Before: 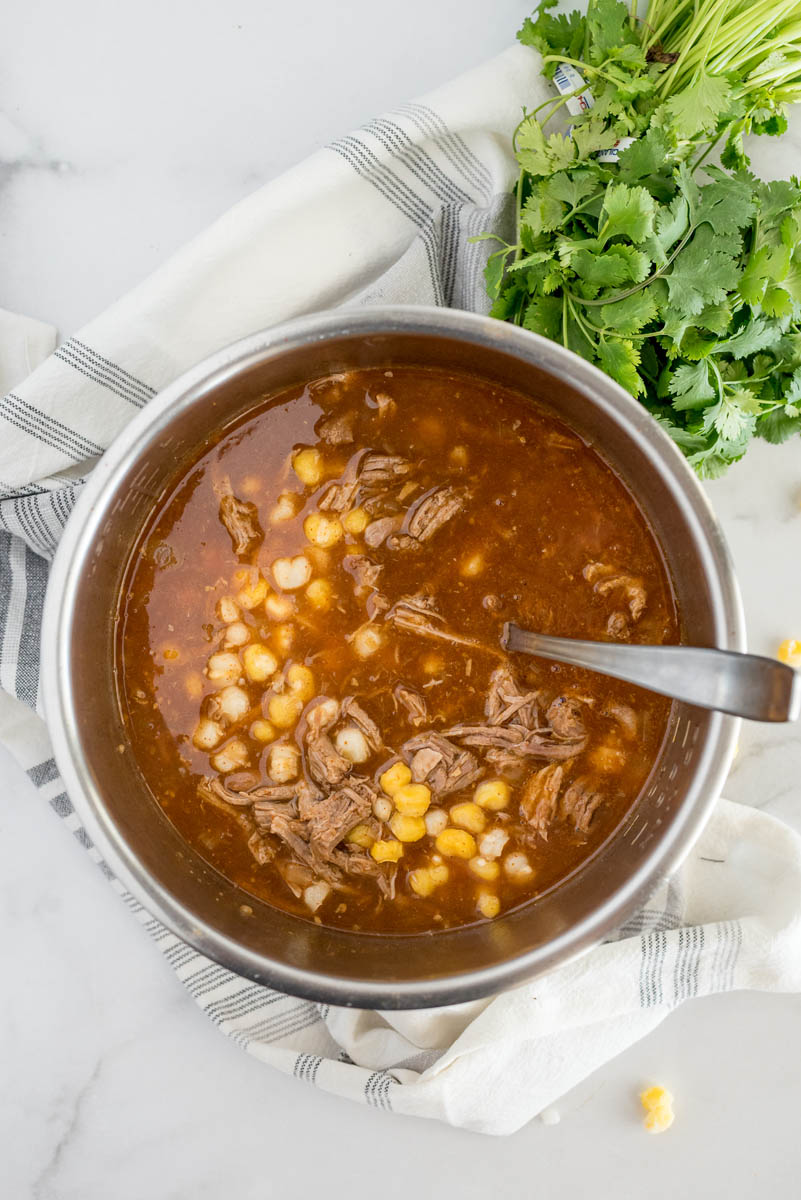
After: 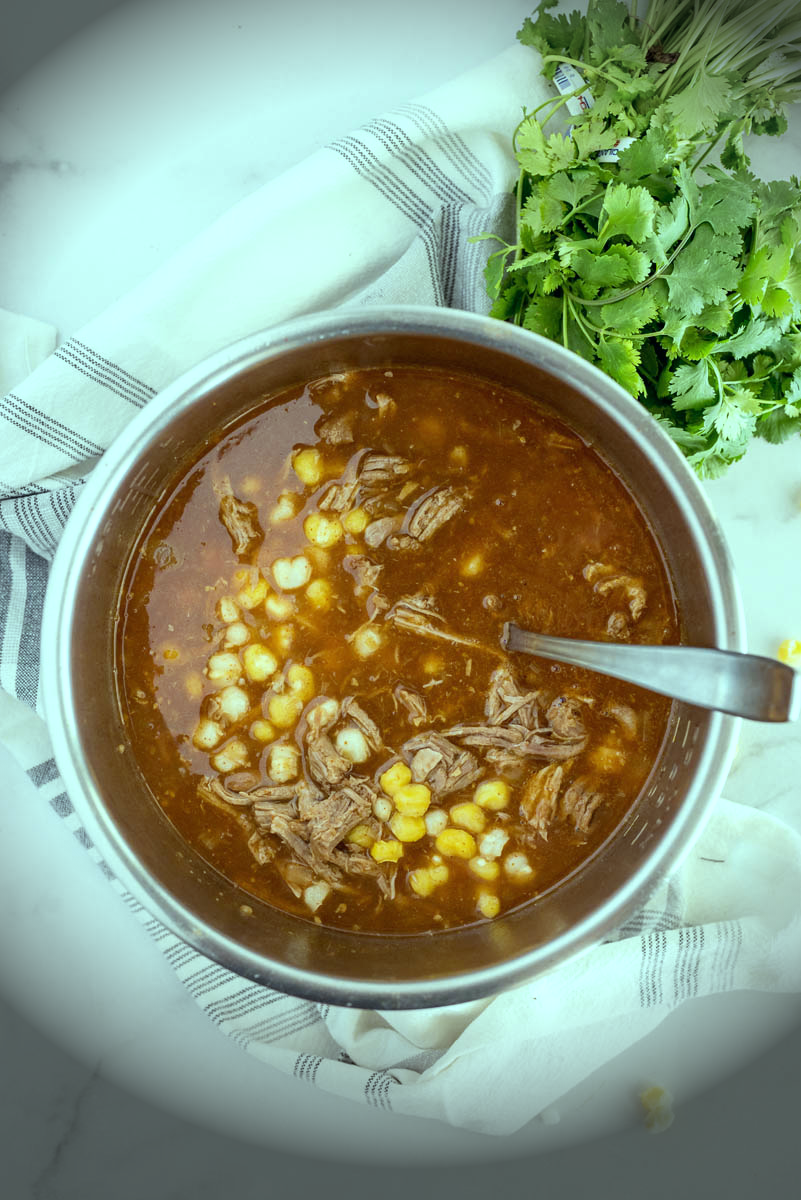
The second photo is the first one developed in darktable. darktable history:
color balance: mode lift, gamma, gain (sRGB), lift [0.997, 0.979, 1.021, 1.011], gamma [1, 1.084, 0.916, 0.998], gain [1, 0.87, 1.13, 1.101], contrast 4.55%, contrast fulcrum 38.24%, output saturation 104.09%
vignetting: fall-off start 76.42%, fall-off radius 27.36%, brightness -0.872, center (0.037, -0.09), width/height ratio 0.971
